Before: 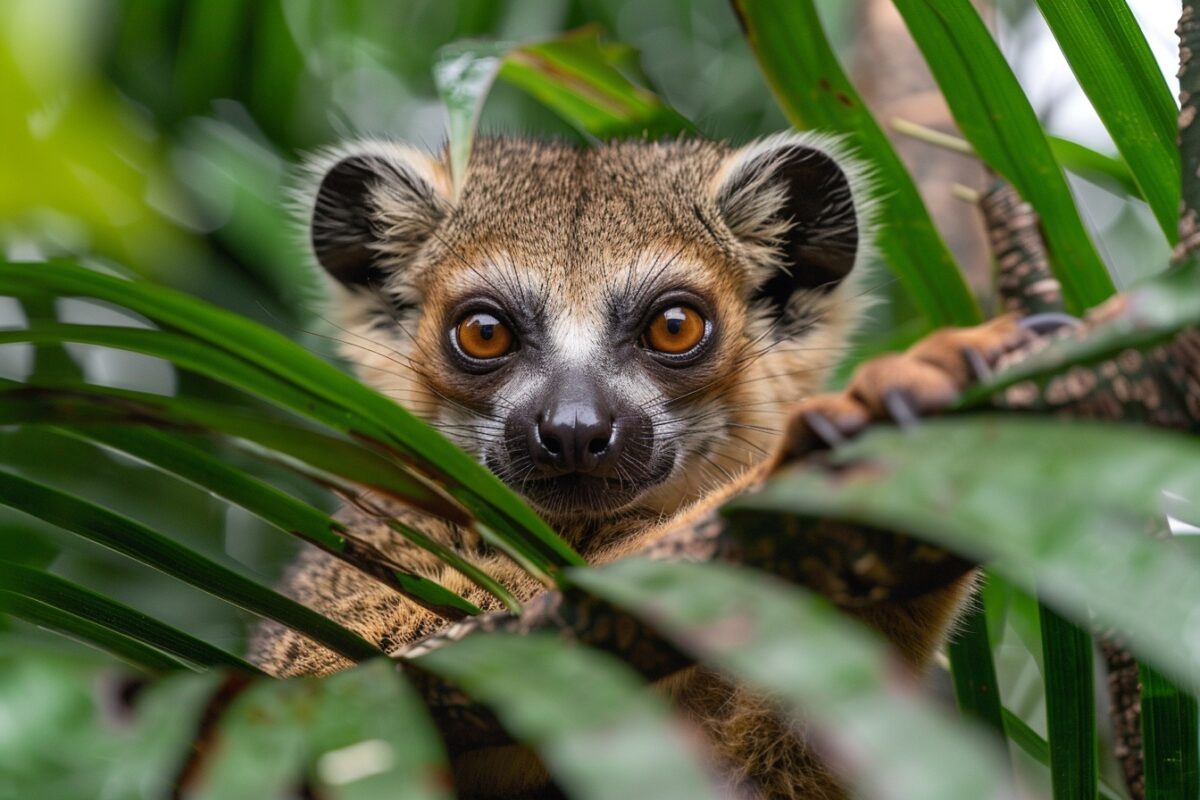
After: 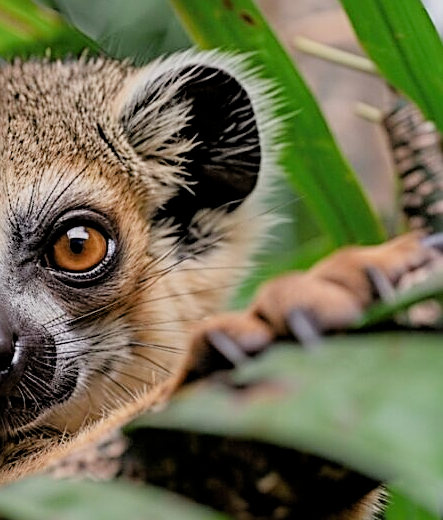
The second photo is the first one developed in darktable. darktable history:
sharpen: radius 2.983, amount 0.771
tone equalizer: -8 EV -0.756 EV, -7 EV -0.687 EV, -6 EV -0.617 EV, -5 EV -0.412 EV, -3 EV 0.402 EV, -2 EV 0.6 EV, -1 EV 0.688 EV, +0 EV 0.75 EV
crop and rotate: left 49.812%, top 10.136%, right 13.213%, bottom 24.84%
filmic rgb: black relative exposure -8.76 EV, white relative exposure 4.98 EV, target black luminance 0%, hardness 3.77, latitude 66.1%, contrast 0.831, shadows ↔ highlights balance 19.49%
